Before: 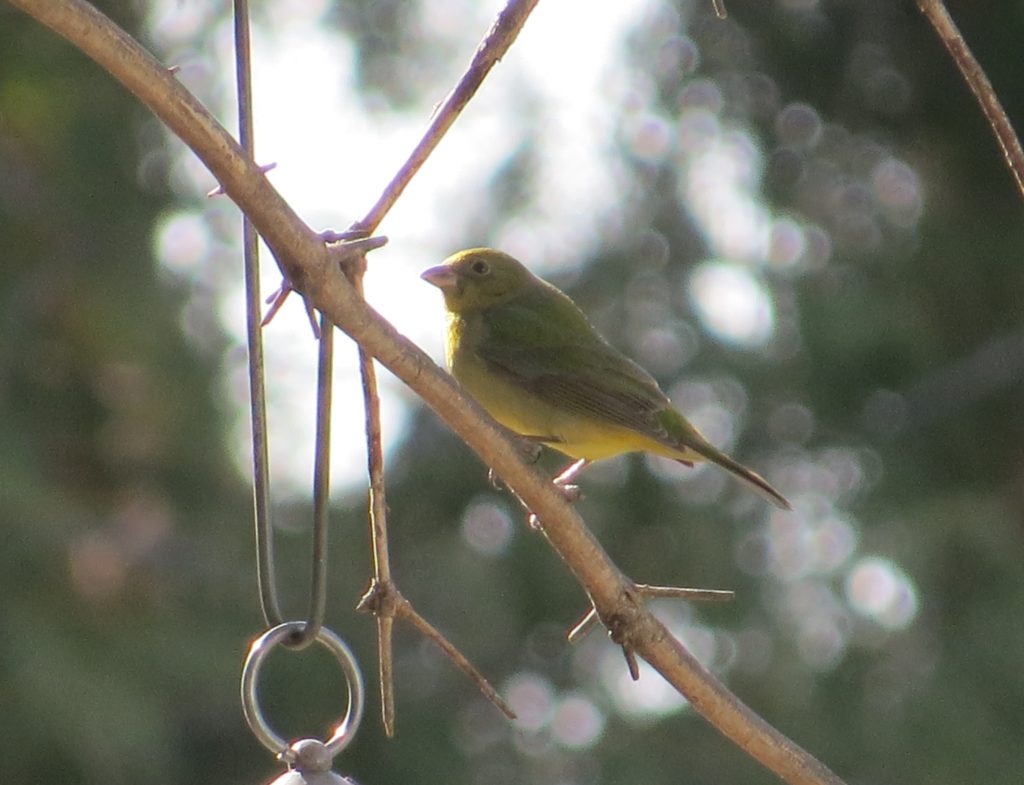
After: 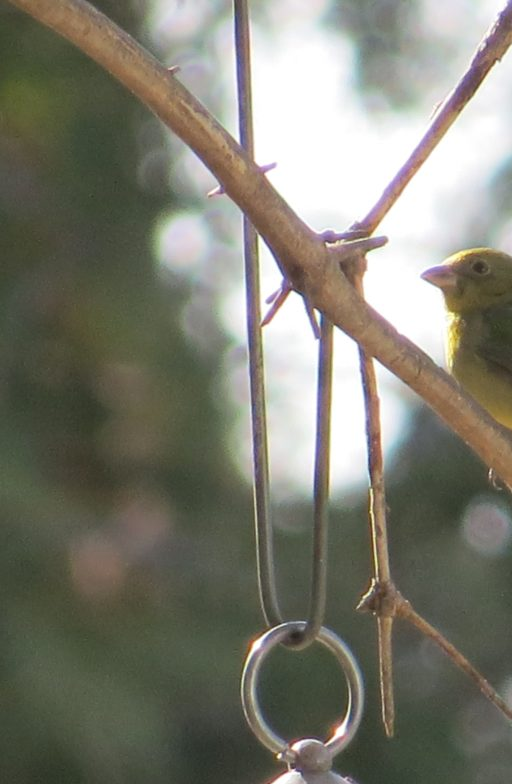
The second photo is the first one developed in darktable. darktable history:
crop and rotate: left 0.001%, top 0%, right 49.992%
